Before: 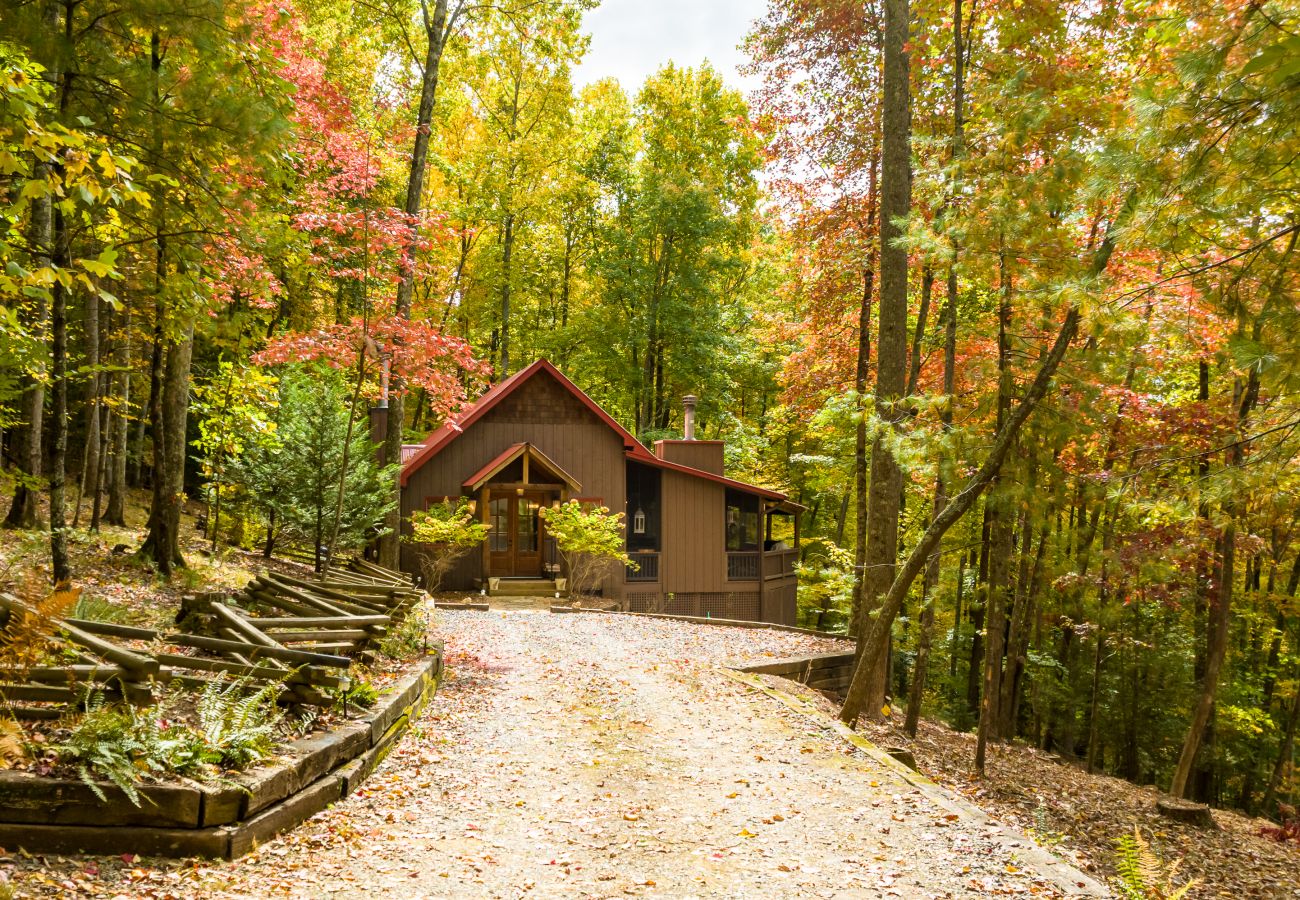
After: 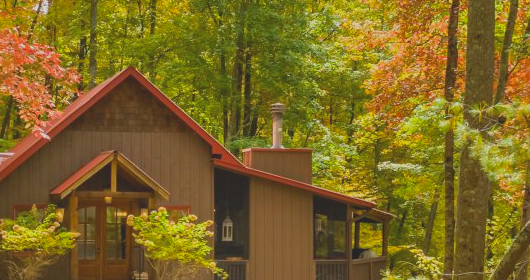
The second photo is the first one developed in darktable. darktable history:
contrast brightness saturation: contrast -0.278
crop: left 31.715%, top 32.535%, right 27.504%, bottom 36.271%
